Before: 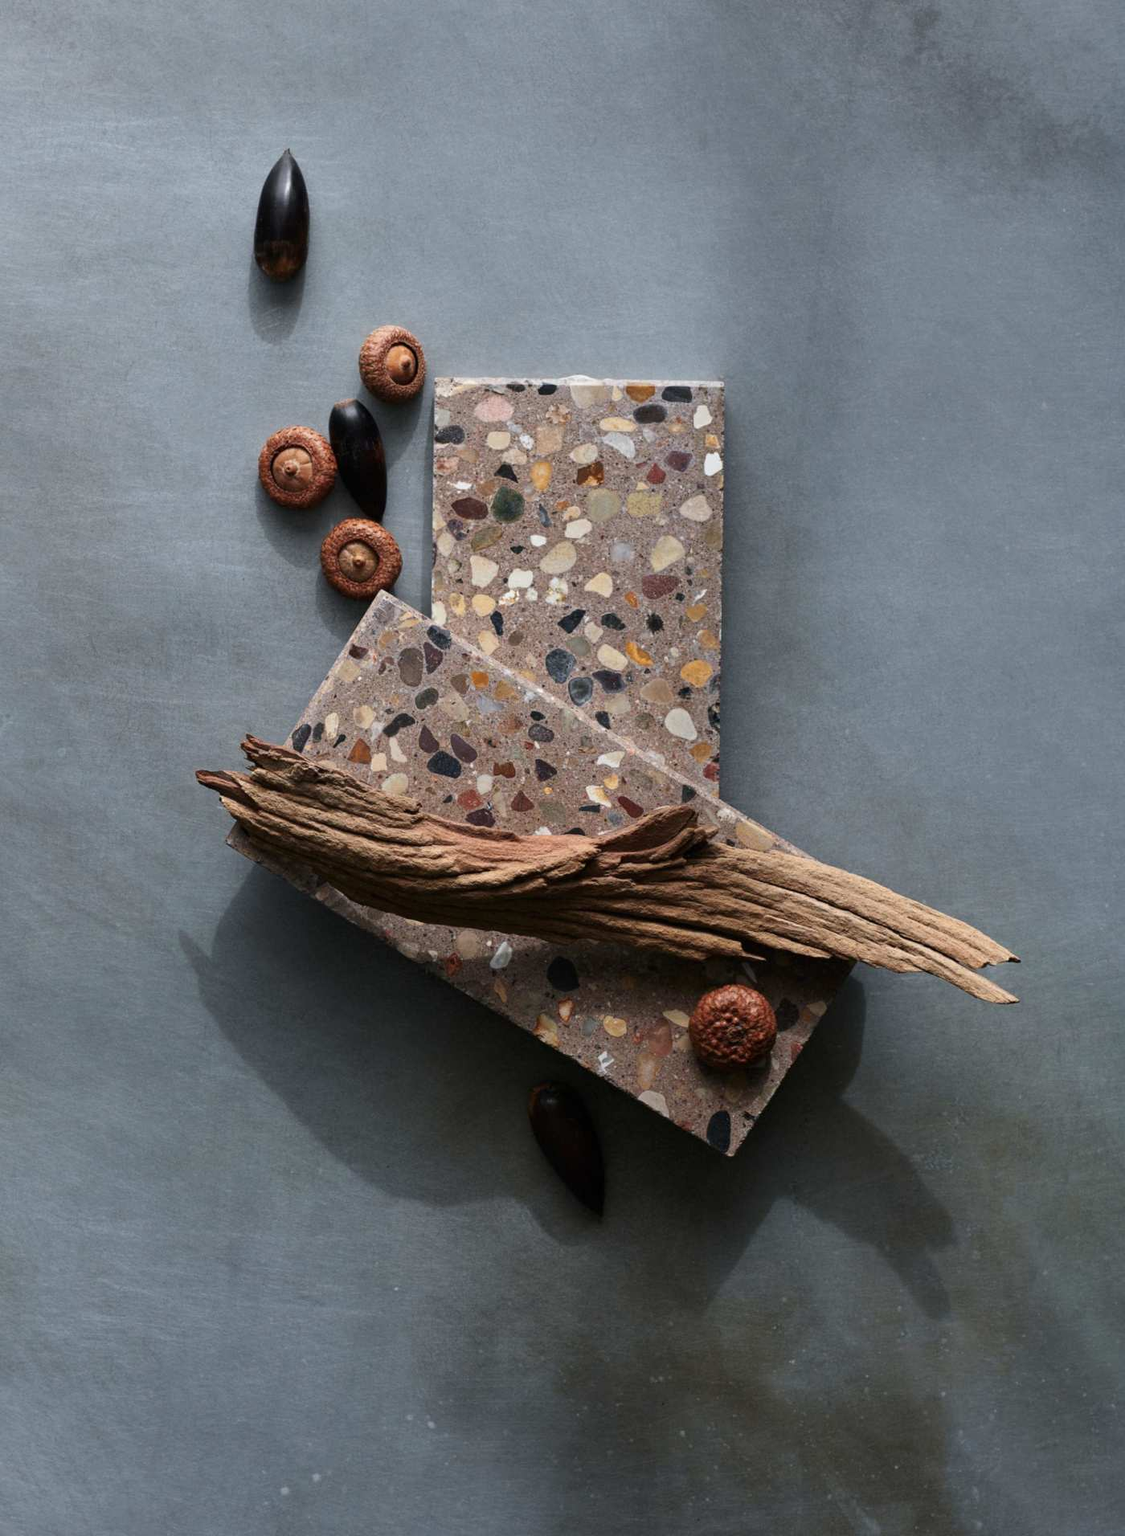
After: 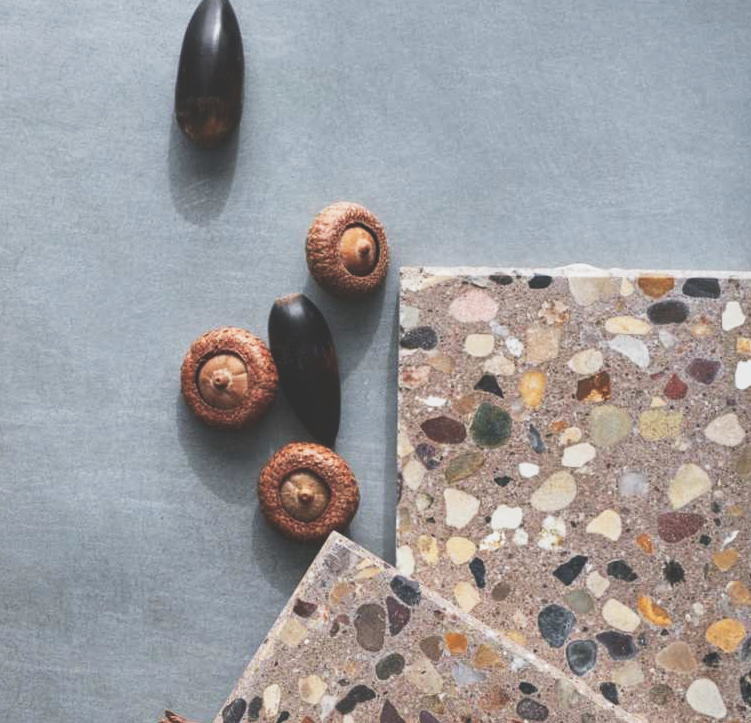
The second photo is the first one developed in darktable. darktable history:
exposure: black level correction -0.025, exposure -0.117 EV, compensate highlight preservation false
local contrast: highlights 100%, shadows 100%, detail 120%, midtone range 0.2
base curve: curves: ch0 [(0, 0) (0.088, 0.125) (0.176, 0.251) (0.354, 0.501) (0.613, 0.749) (1, 0.877)], preserve colors none
crop: left 10.121%, top 10.631%, right 36.218%, bottom 51.526%
